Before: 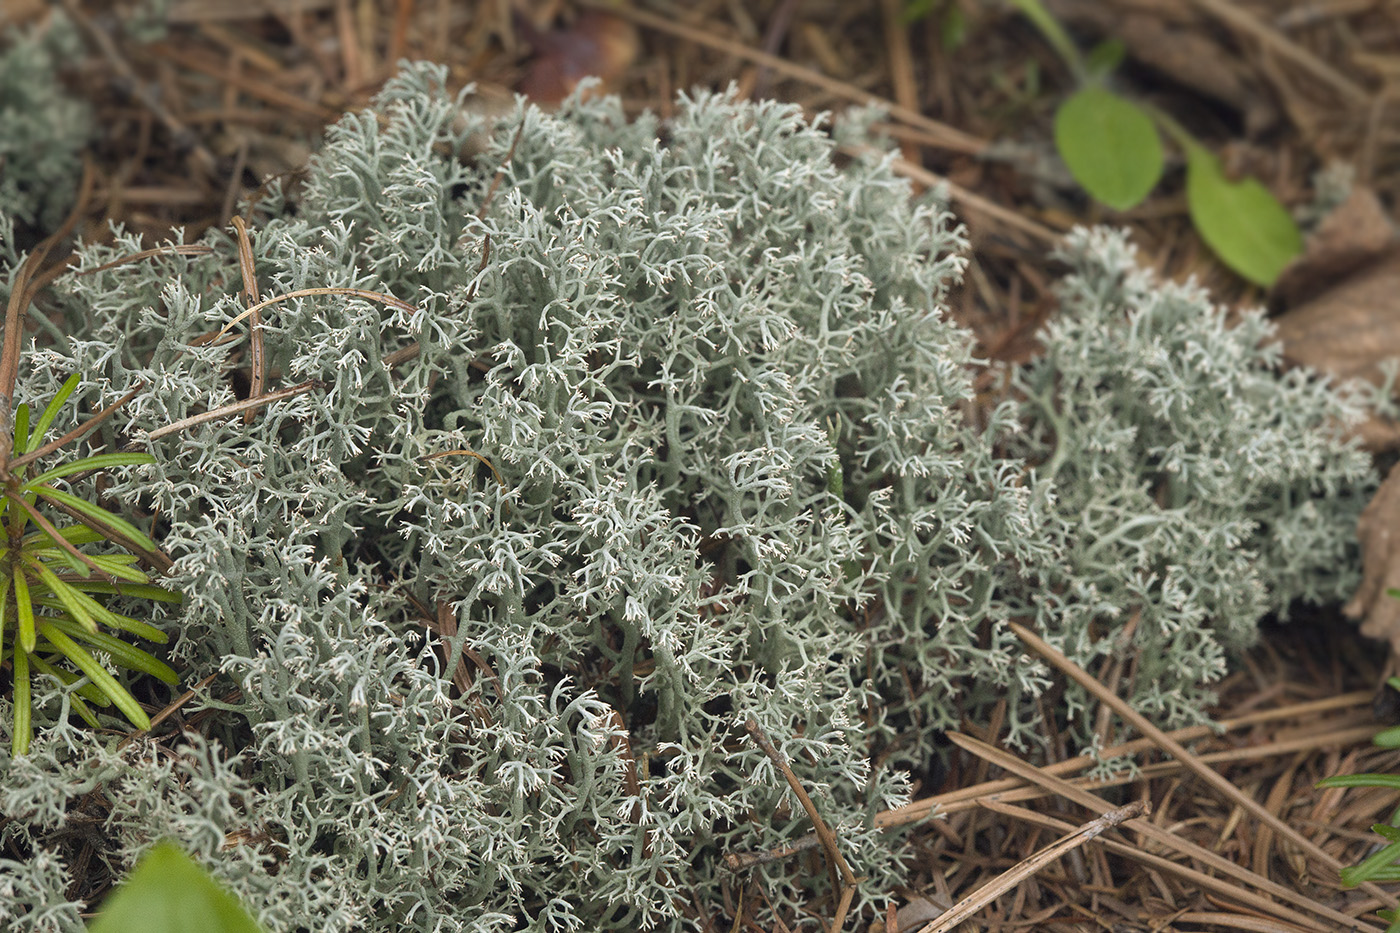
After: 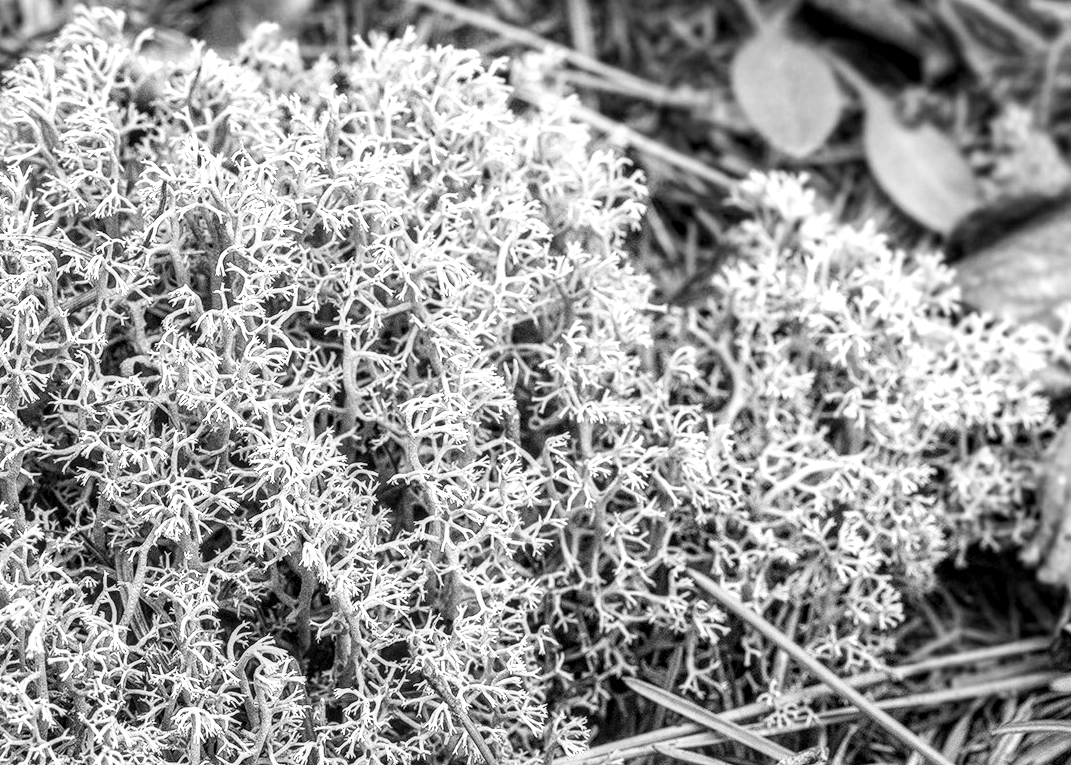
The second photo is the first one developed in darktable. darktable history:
color correction: highlights a* 3.22, highlights b* 1.93, saturation 1.19
crop: left 23.095%, top 5.827%, bottom 11.854%
monochrome: a -71.75, b 75.82
base curve: curves: ch0 [(0, 0) (0.018, 0.026) (0.143, 0.37) (0.33, 0.731) (0.458, 0.853) (0.735, 0.965) (0.905, 0.986) (1, 1)]
color balance: lift [1.005, 1.002, 0.998, 0.998], gamma [1, 1.021, 1.02, 0.979], gain [0.923, 1.066, 1.056, 0.934]
shadows and highlights: shadows 0, highlights 40
local contrast: highlights 12%, shadows 38%, detail 183%, midtone range 0.471
